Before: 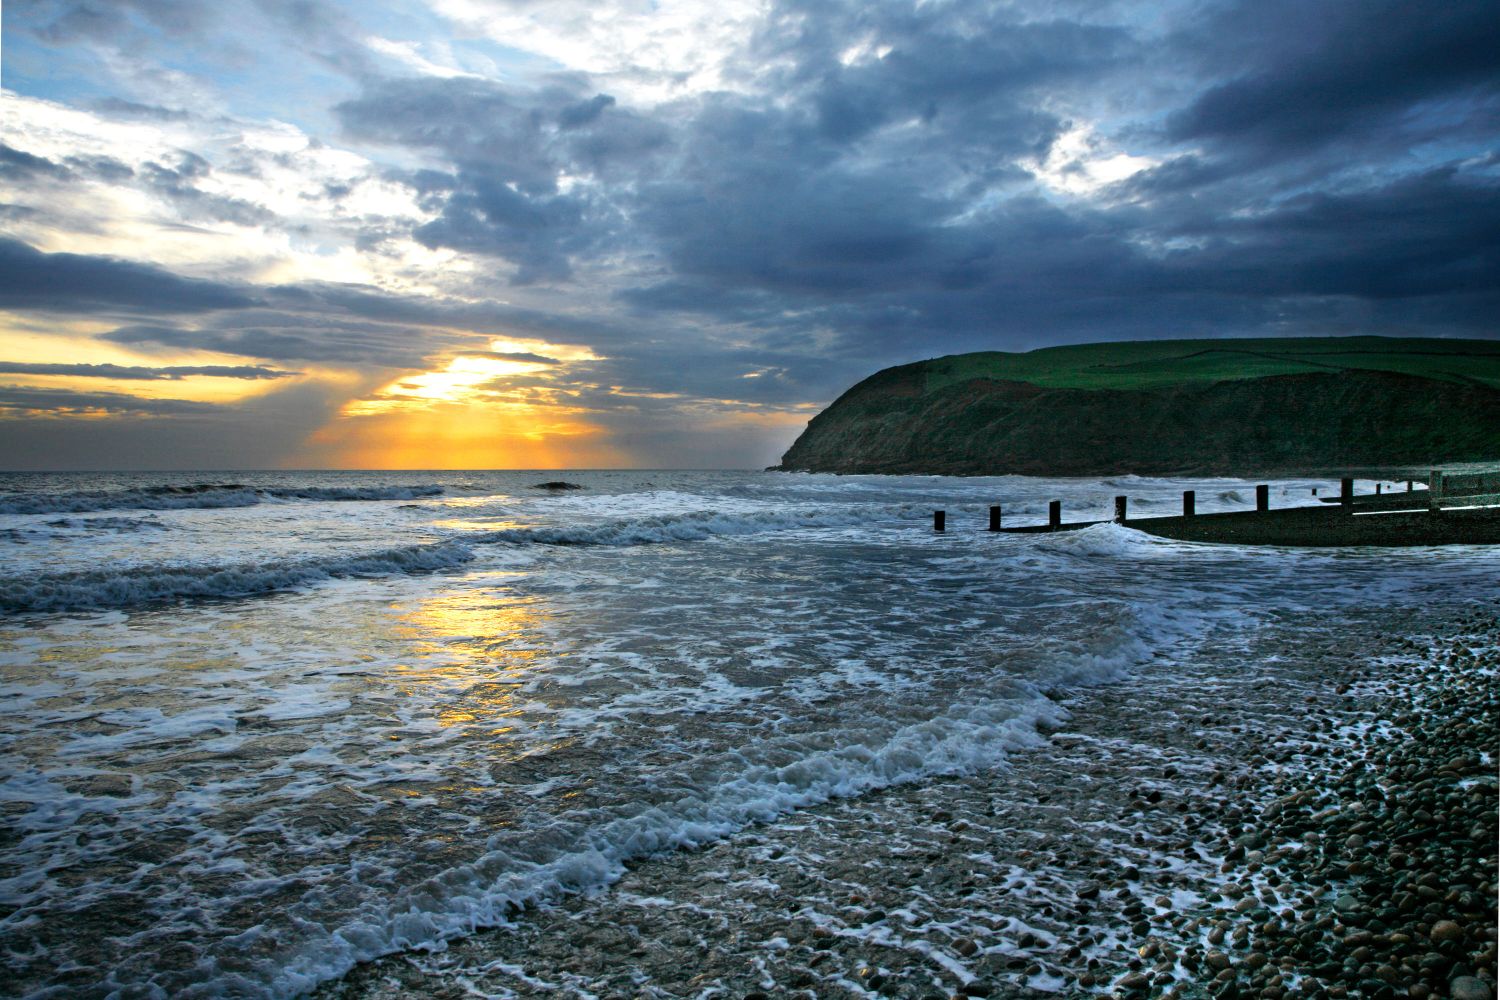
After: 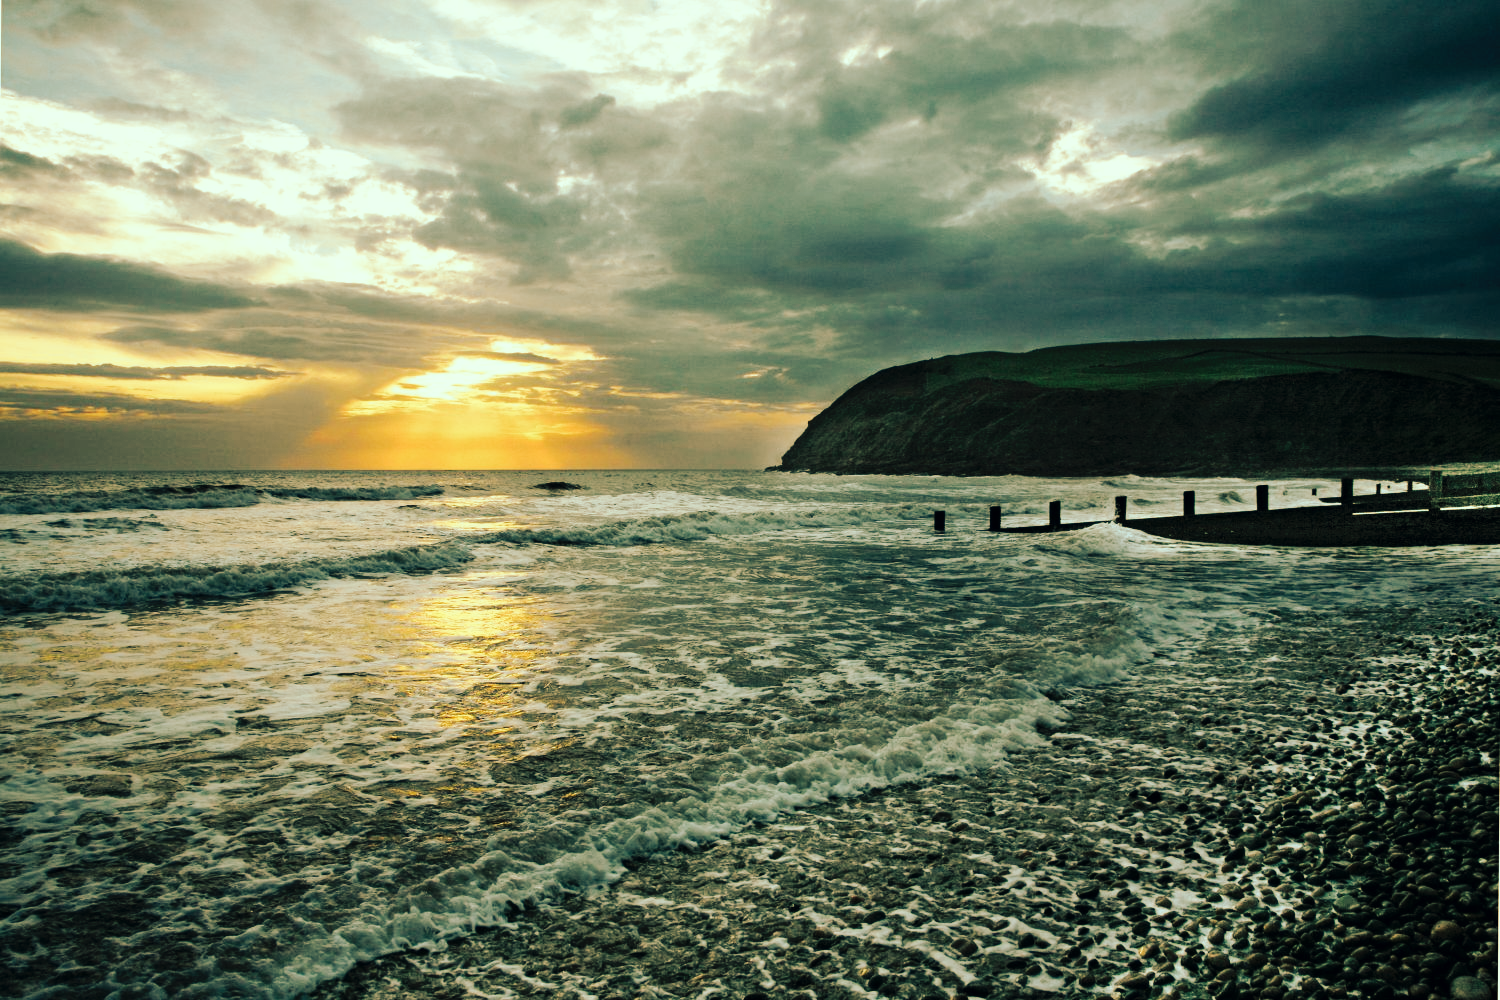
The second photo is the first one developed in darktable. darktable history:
tone curve: curves: ch0 [(0, 0) (0.003, 0.002) (0.011, 0.009) (0.025, 0.018) (0.044, 0.03) (0.069, 0.043) (0.1, 0.057) (0.136, 0.079) (0.177, 0.125) (0.224, 0.178) (0.277, 0.255) (0.335, 0.341) (0.399, 0.443) (0.468, 0.553) (0.543, 0.644) (0.623, 0.718) (0.709, 0.779) (0.801, 0.849) (0.898, 0.929) (1, 1)], preserve colors none
color look up table: target L [96.41, 90.03, 84.45, 84.09, 82.82, 71.01, 69.67, 59.09, 60.56, 53.98, 39.86, 29.37, 2.92, 200.47, 86.33, 82.61, 79.25, 79.25, 65.13, 59.64, 65.98, 56.87, 64.78, 43.94, 15.8, 93.23, 88.99, 78.21, 69.54, 78.18, 84.51, 59.53, 52.1, 55.23, 53.83, 37.43, 57.45, 39.93, 25.37, 33.92, 18.29, 17.19, 86.47, 85.44, 67.36, 71.09, 56.56, 51.66, 42.25], target a [-16.04, -24.72, -9.623, -30.57, -35.29, -8.889, -46.06, -27.69, 3.303, -23.05, -7.056, -21.55, -4.039, 0, -5.951, 0.903, 11.64, 16.35, 10.54, 40.62, 43.63, 25.64, 43.2, 34.11, 3.913, -8.417, 0.925, 8.566, 19.74, 13.28, 8.528, 7.284, 17.5, 44.67, 6.885, -2.809, 27.08, 20.2, -9.864, 12.4, 15.97, 1.937, -28.62, -13.57, -24.33, -20.12, -24.21, -11.52, -14.79], target b [21.93, 53.74, 59.1, 35.39, 48.14, 41.54, 47.63, 40.44, 52.18, 25.79, 26.57, 16.67, 0.825, 0, 72.83, 38.11, 61.73, 43.01, 31.82, 54.78, 43.02, 38.72, 32.19, 33.38, 13.18, 7.076, 7.792, -3.375, 25.58, 18.31, 9.819, 12.89, 20.92, 17.86, -11.15, 10.84, 3.376, 7.041, -9.473, -17.83, -1.585, -21.18, 0.143, -0.19, 24.87, -12.34, 10.98, 16.75, 0.445], num patches 49
